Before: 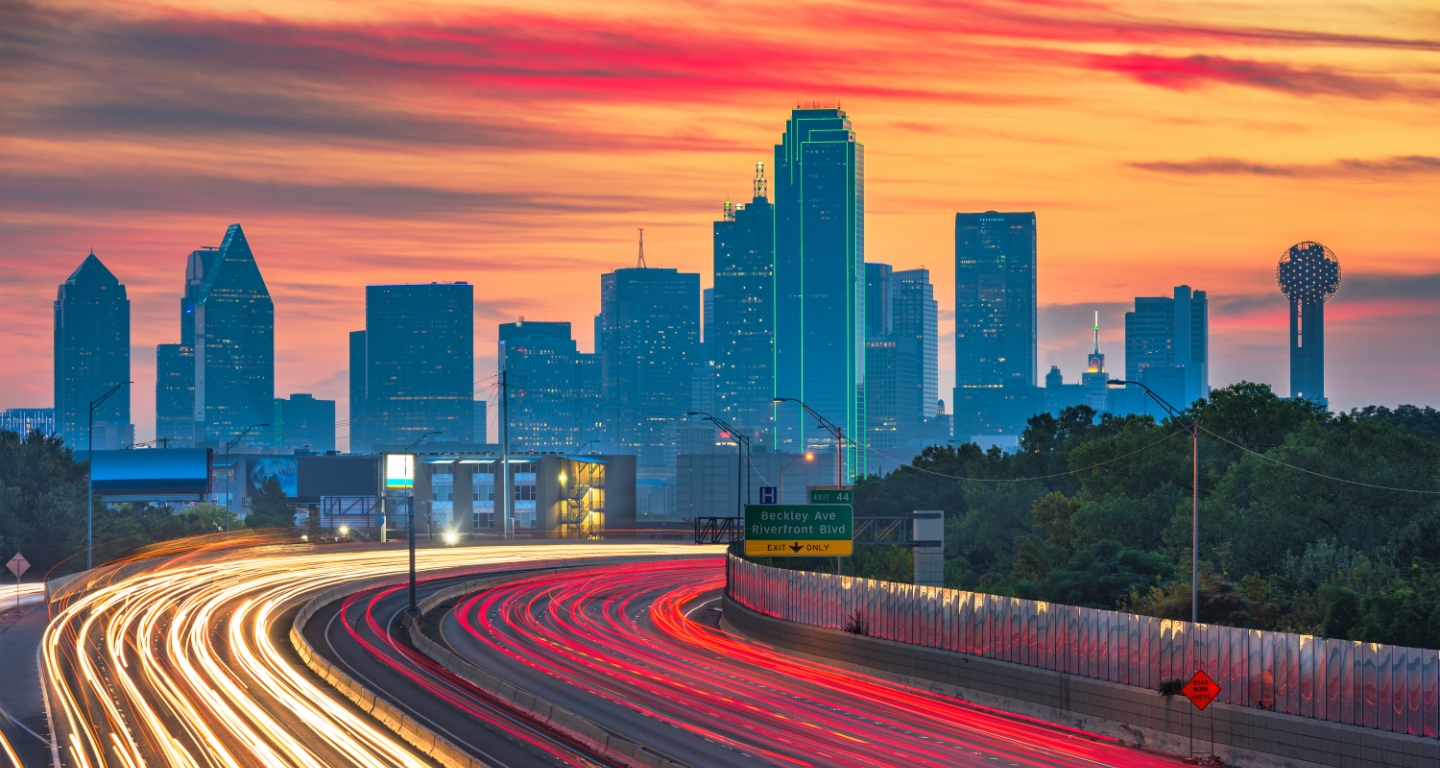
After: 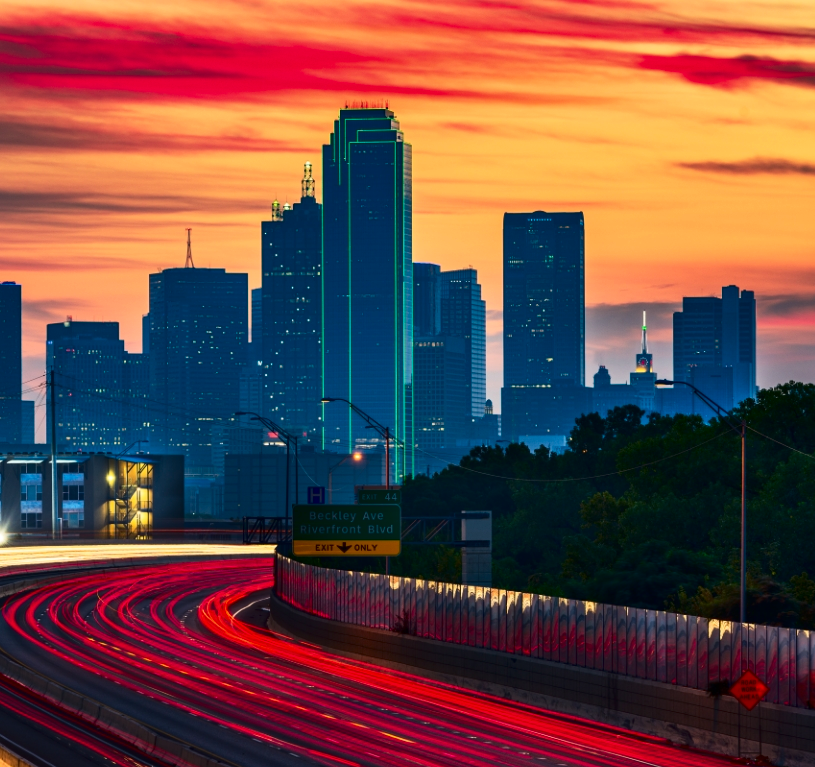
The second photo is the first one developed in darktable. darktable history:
crop: left 31.458%, top 0%, right 11.876%
contrast brightness saturation: contrast 0.24, brightness -0.24, saturation 0.14
